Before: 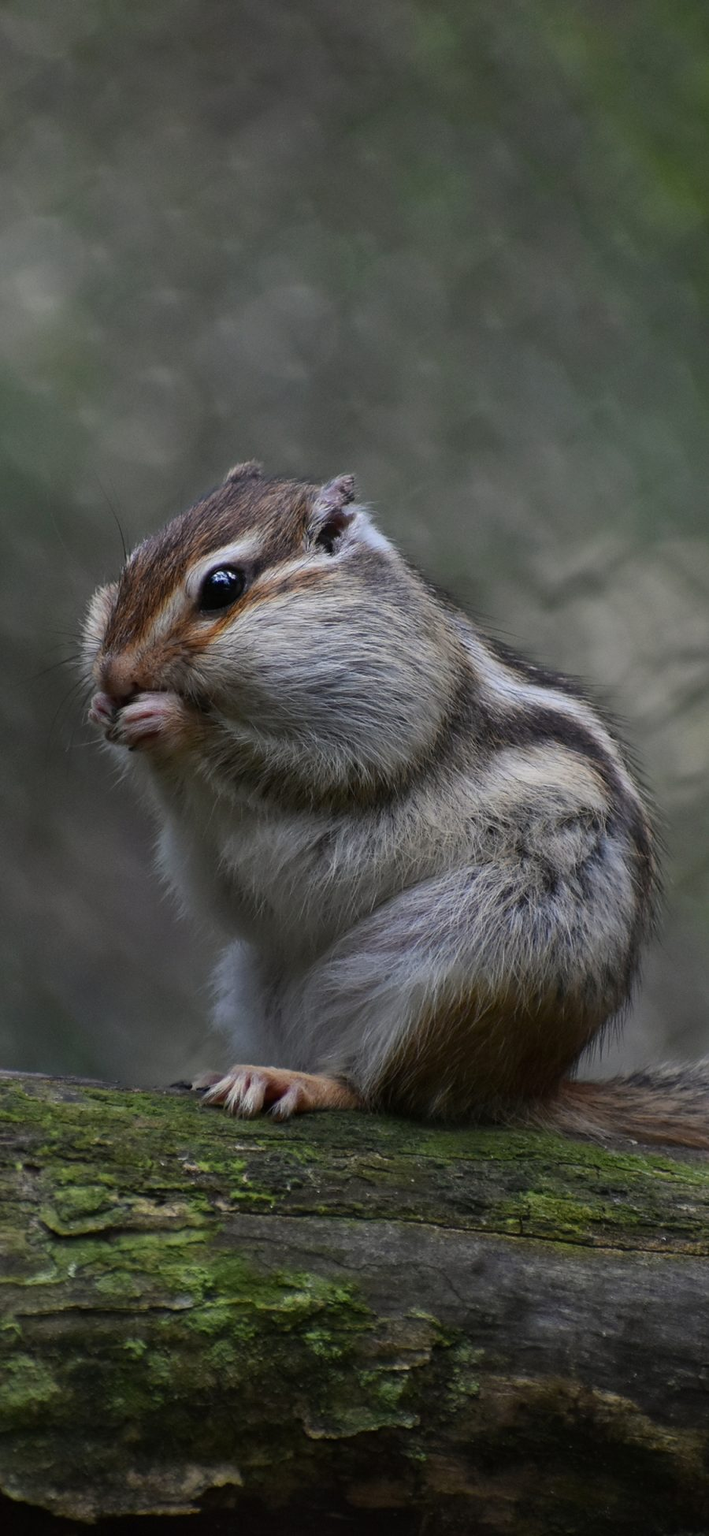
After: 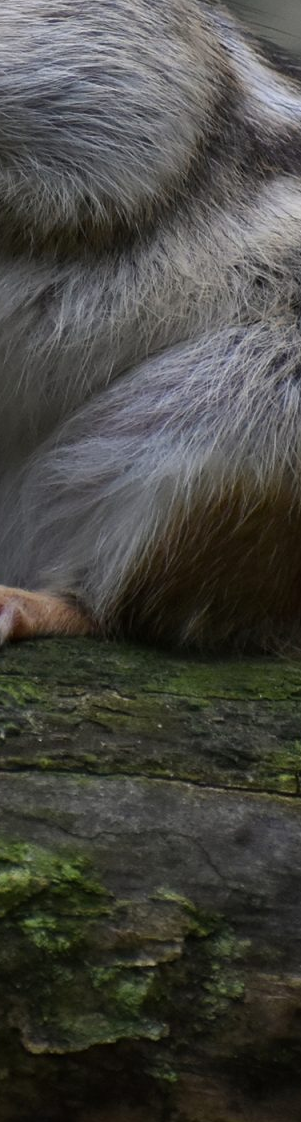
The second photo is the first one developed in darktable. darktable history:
crop: left 40.458%, top 39.638%, right 25.994%, bottom 2.794%
